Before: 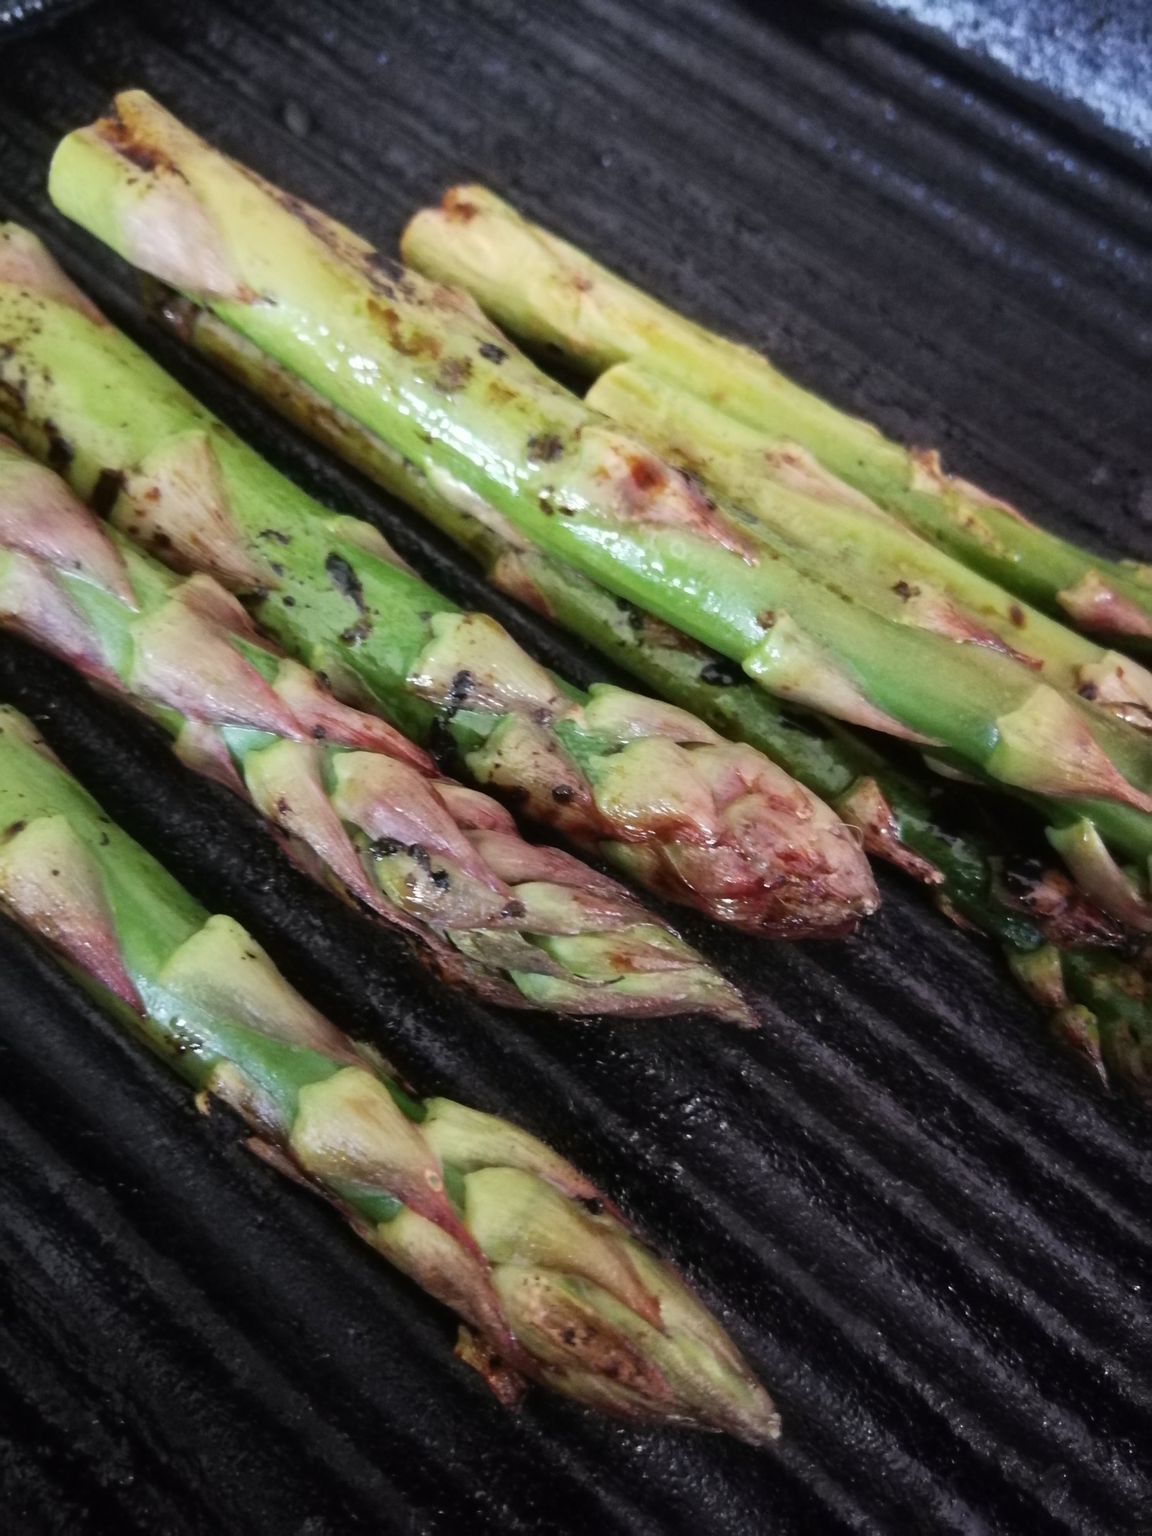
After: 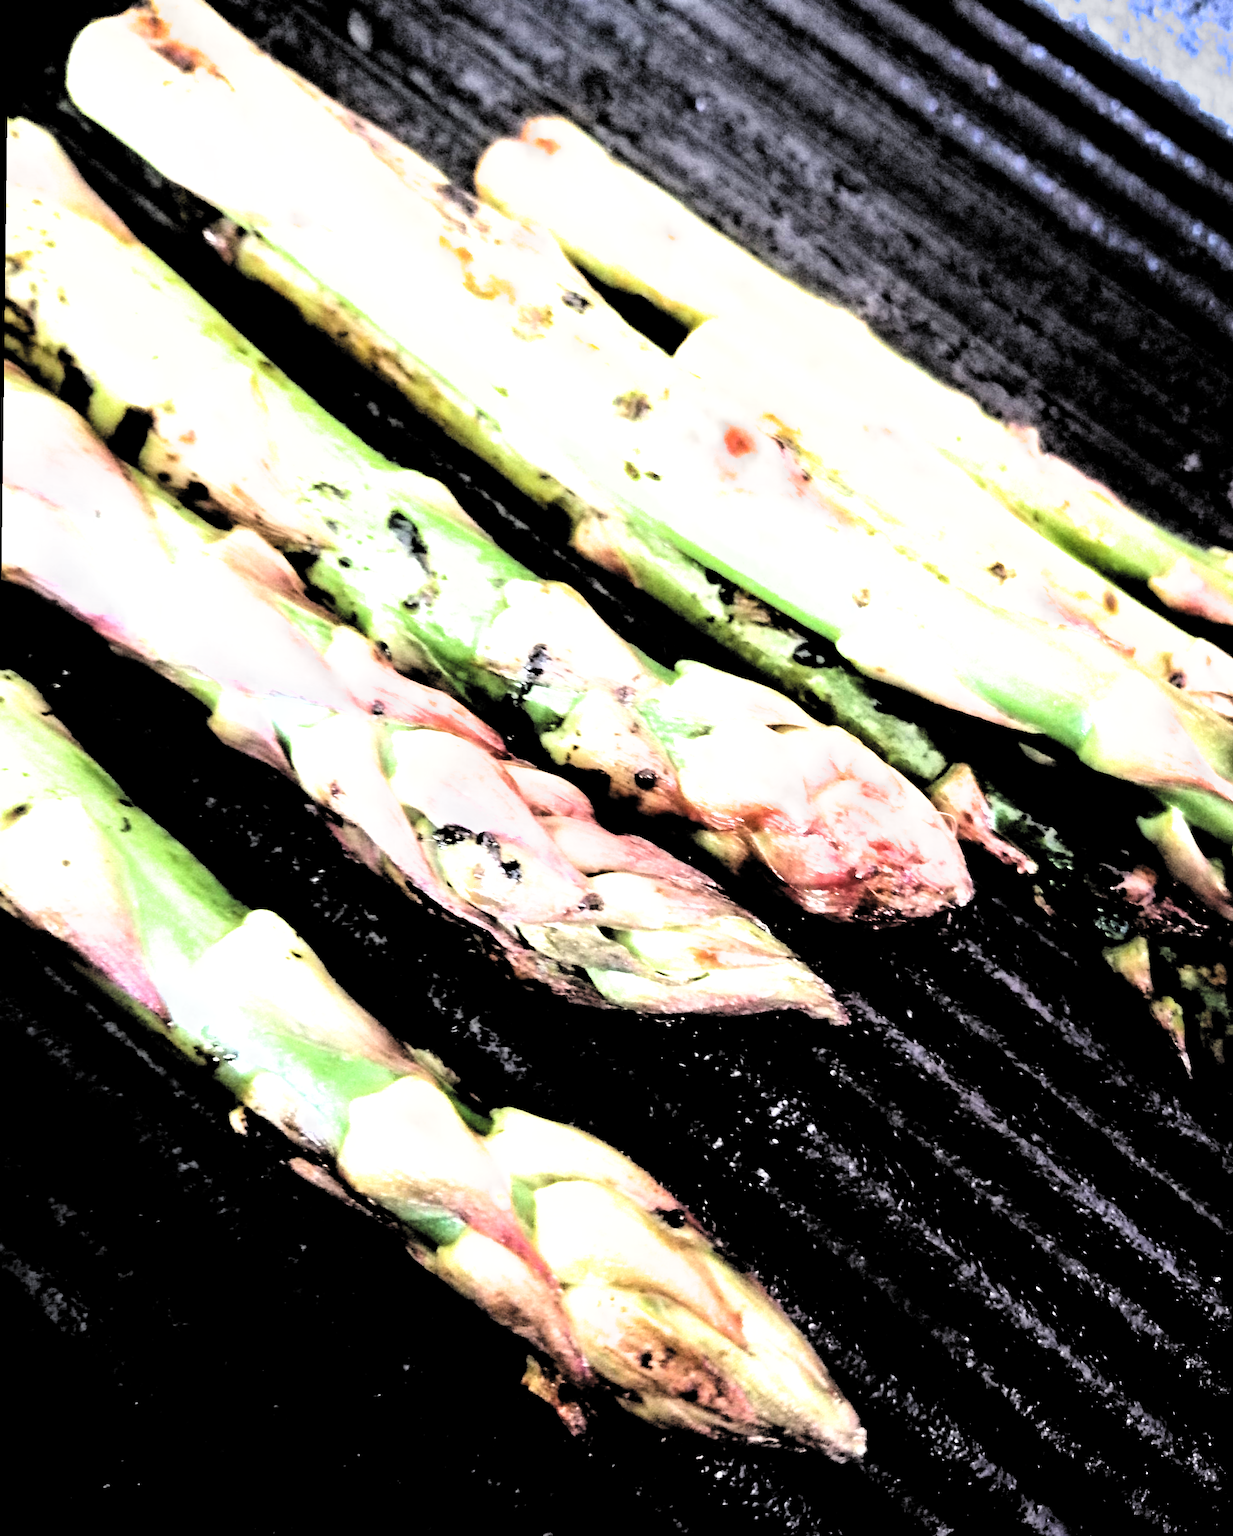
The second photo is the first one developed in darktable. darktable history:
filmic rgb: middle gray luminance 13.55%, black relative exposure -1.97 EV, white relative exposure 3.1 EV, threshold 6 EV, target black luminance 0%, hardness 1.79, latitude 59.23%, contrast 1.728, highlights saturation mix 5%, shadows ↔ highlights balance -37.52%, add noise in highlights 0, color science v3 (2019), use custom middle-gray values true, iterations of high-quality reconstruction 0, contrast in highlights soft, enable highlight reconstruction true
exposure: black level correction 0, exposure 1.173 EV, compensate exposure bias true, compensate highlight preservation false
tone equalizer: -8 EV -0.75 EV, -7 EV -0.7 EV, -6 EV -0.6 EV, -5 EV -0.4 EV, -3 EV 0.4 EV, -2 EV 0.6 EV, -1 EV 0.7 EV, +0 EV 0.75 EV, edges refinement/feathering 500, mask exposure compensation -1.57 EV, preserve details no
rotate and perspective: rotation 0.679°, lens shift (horizontal) 0.136, crop left 0.009, crop right 0.991, crop top 0.078, crop bottom 0.95
